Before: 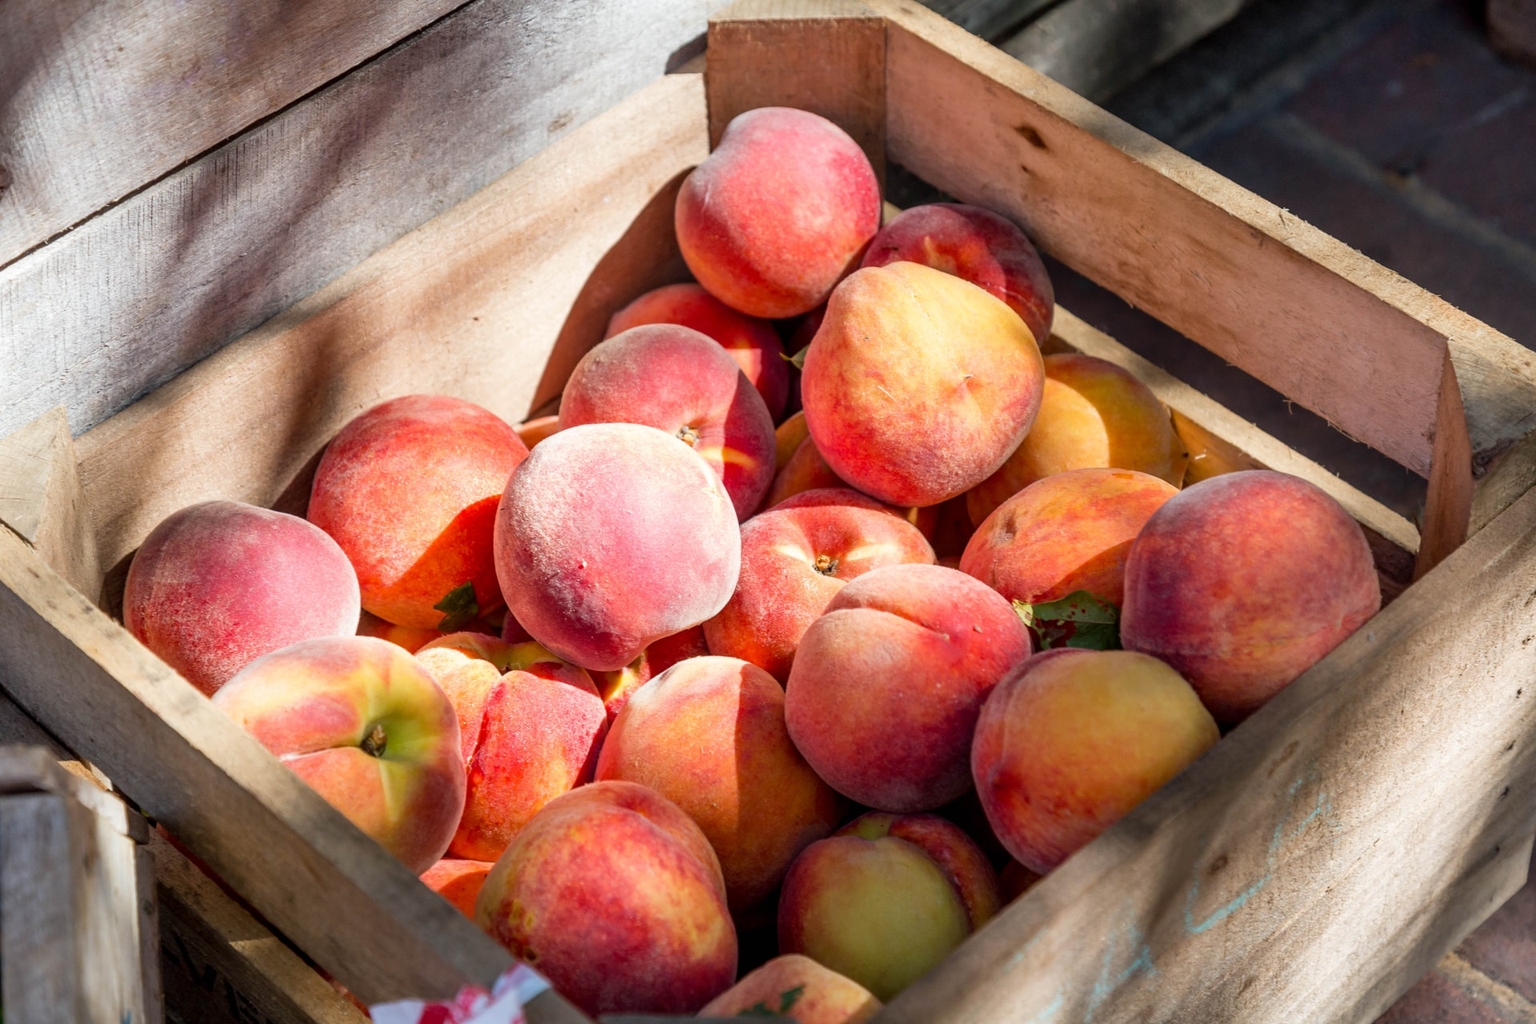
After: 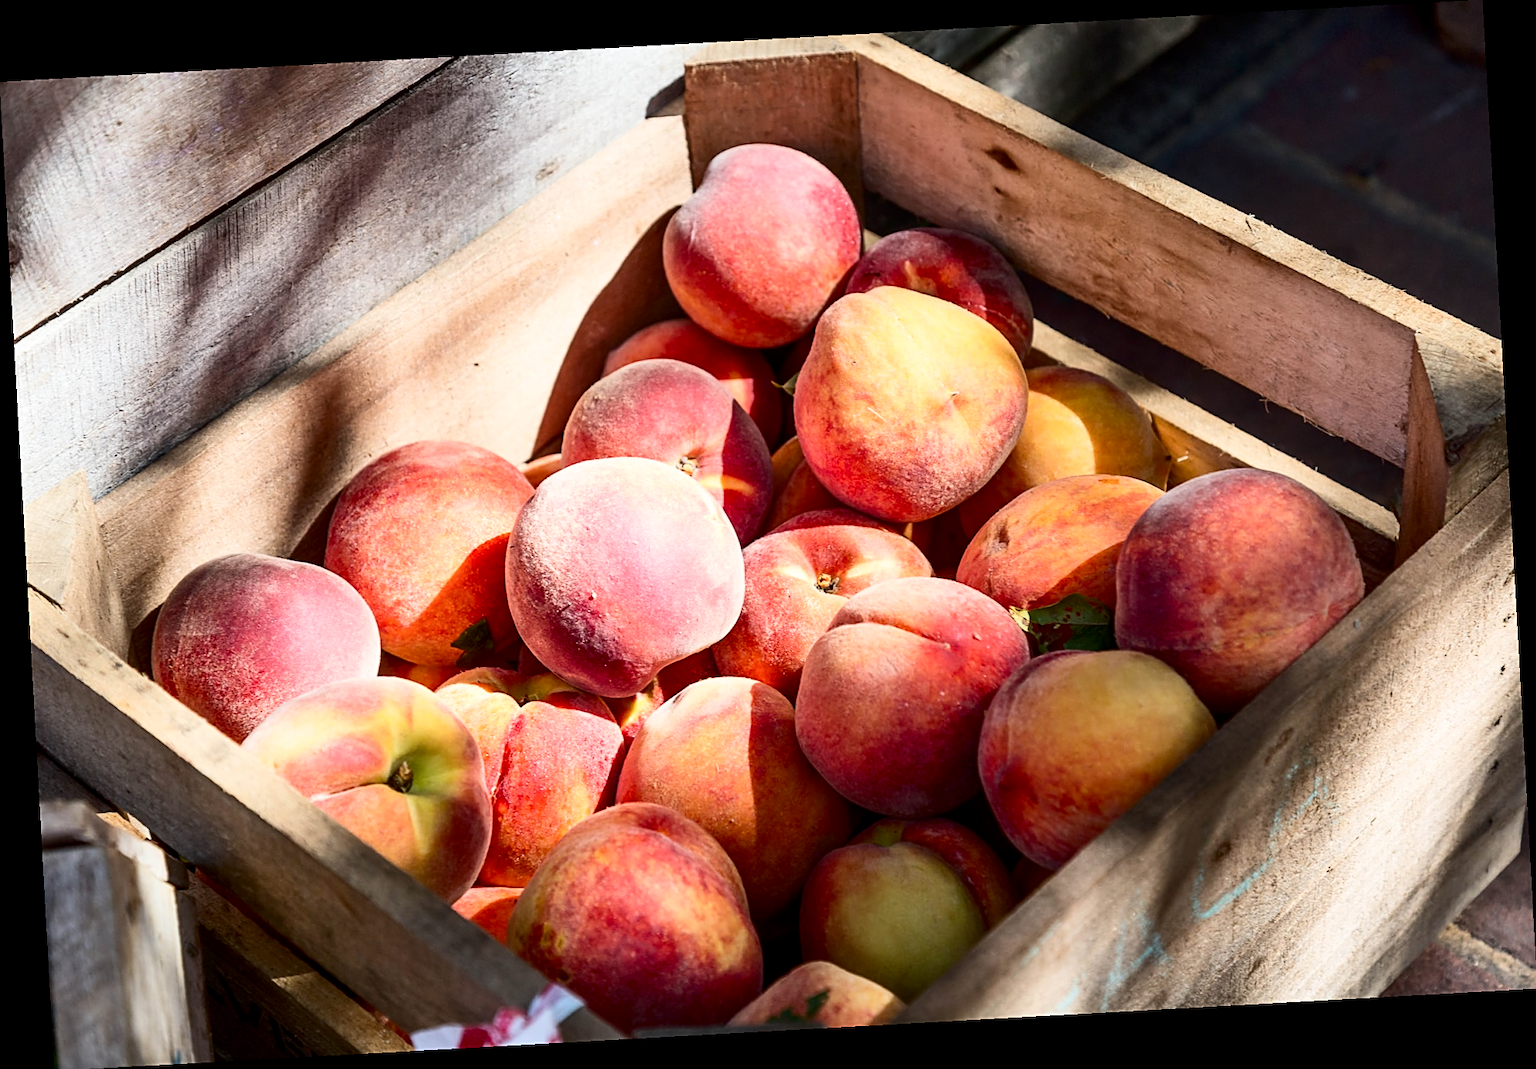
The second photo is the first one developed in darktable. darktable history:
rotate and perspective: rotation -3.18°, automatic cropping off
contrast brightness saturation: contrast 0.28
sharpen: on, module defaults
exposure: black level correction 0.001, compensate highlight preservation false
